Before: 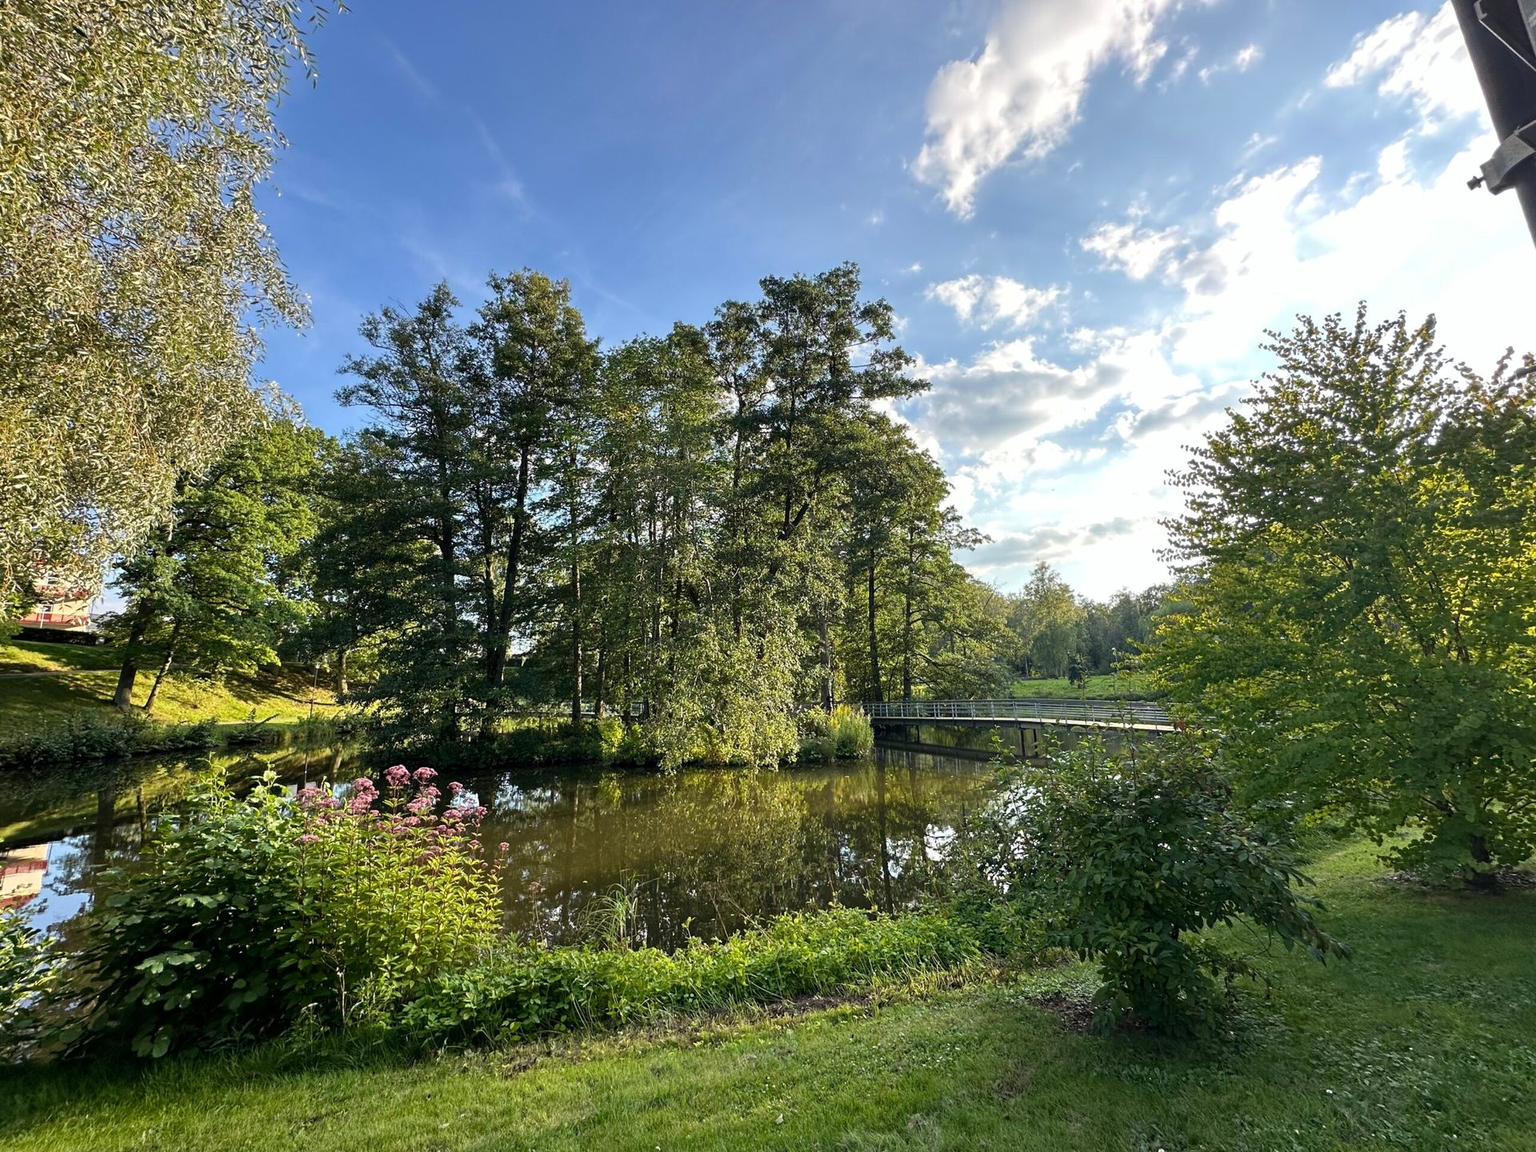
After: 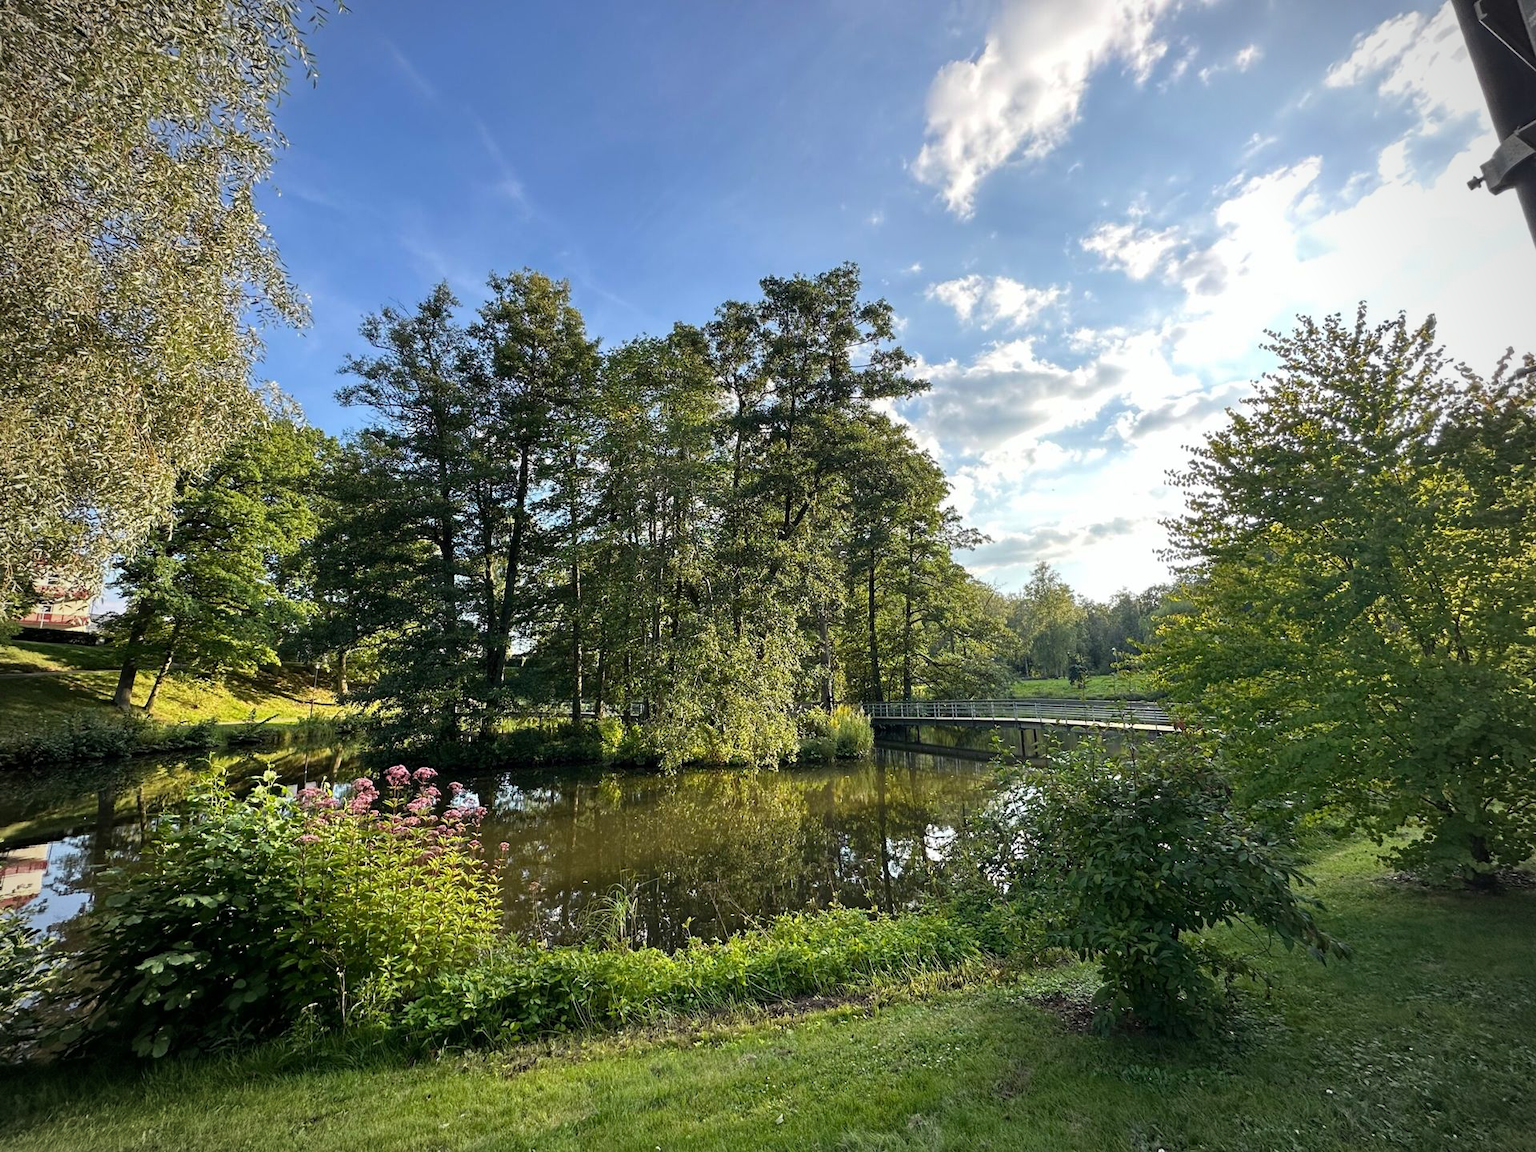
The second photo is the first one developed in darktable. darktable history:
vignetting: fall-off radius 61.19%, brightness -0.575
